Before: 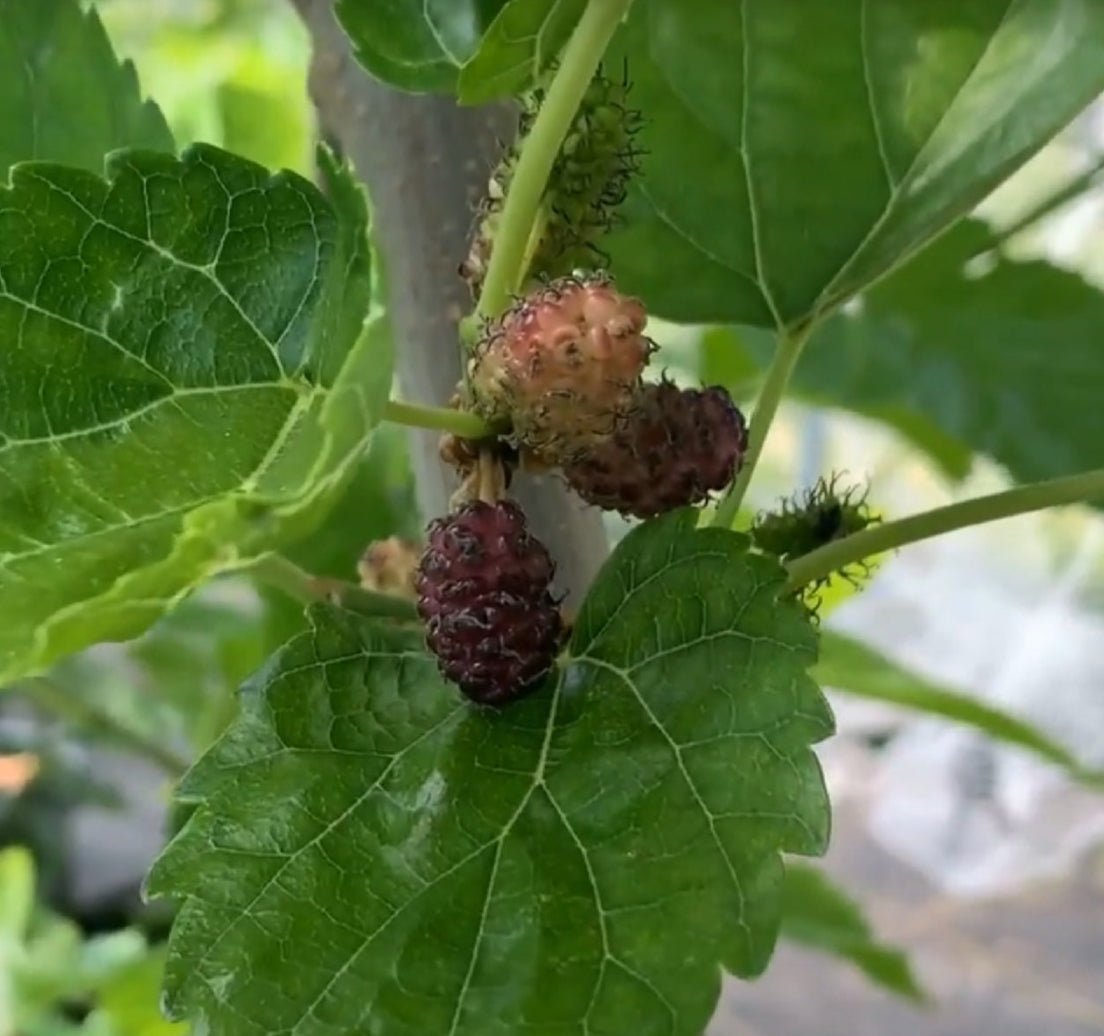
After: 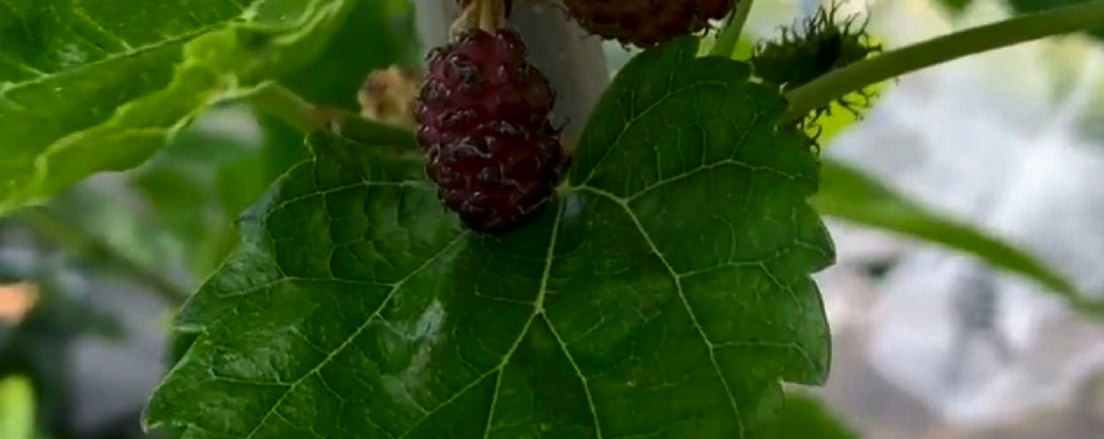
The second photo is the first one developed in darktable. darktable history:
contrast brightness saturation: brightness -0.204, saturation 0.081
crop: top 45.47%, bottom 12.137%
